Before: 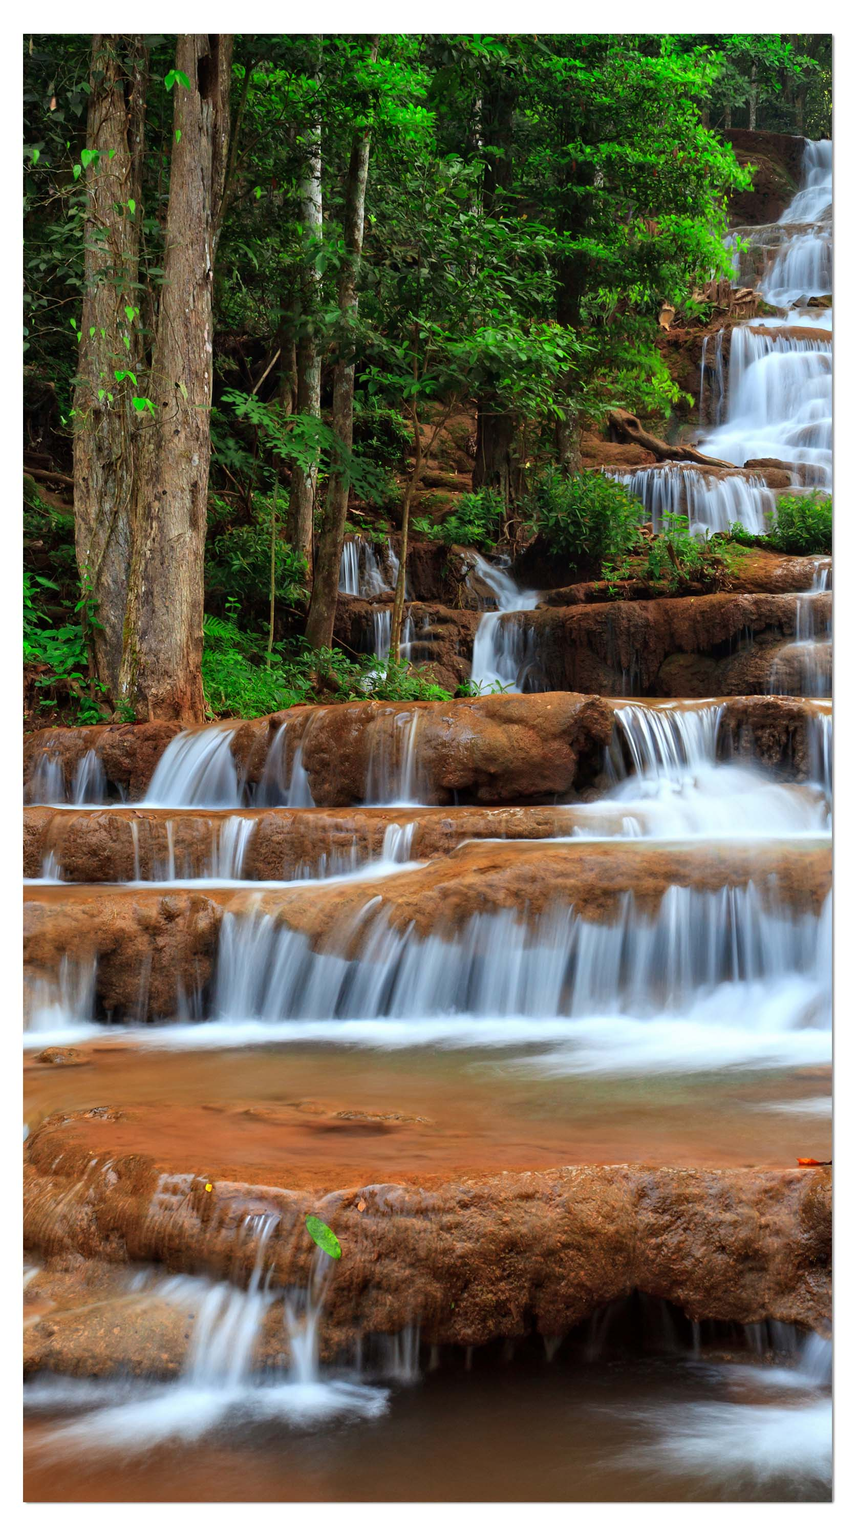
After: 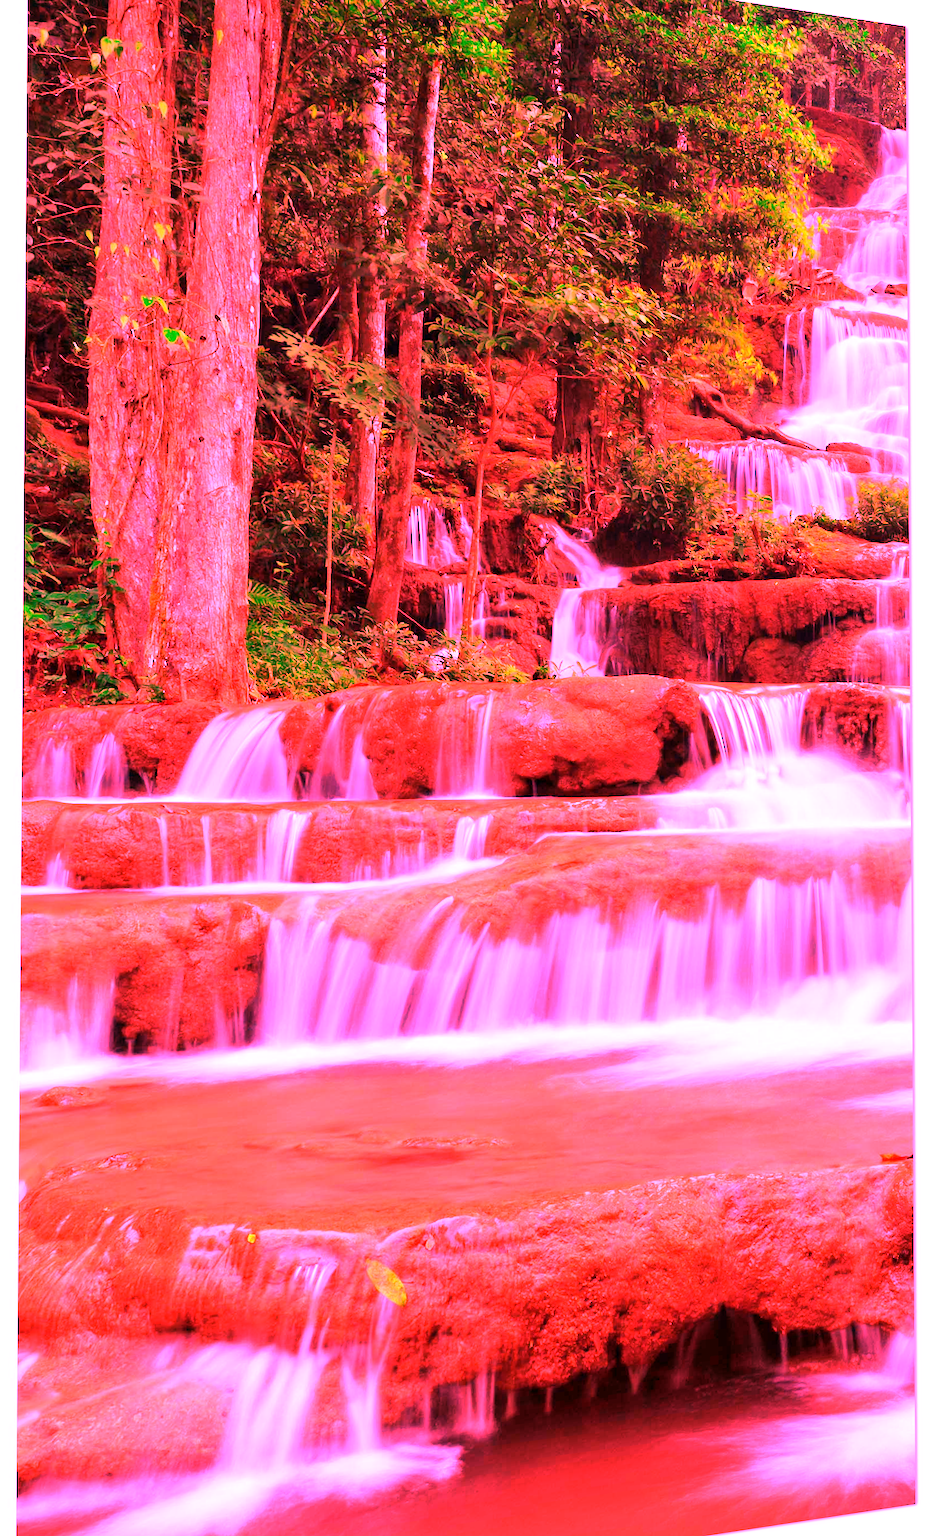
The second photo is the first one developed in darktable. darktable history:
white balance: red 4.26, blue 1.802
rotate and perspective: rotation -0.013°, lens shift (vertical) -0.027, lens shift (horizontal) 0.178, crop left 0.016, crop right 0.989, crop top 0.082, crop bottom 0.918
